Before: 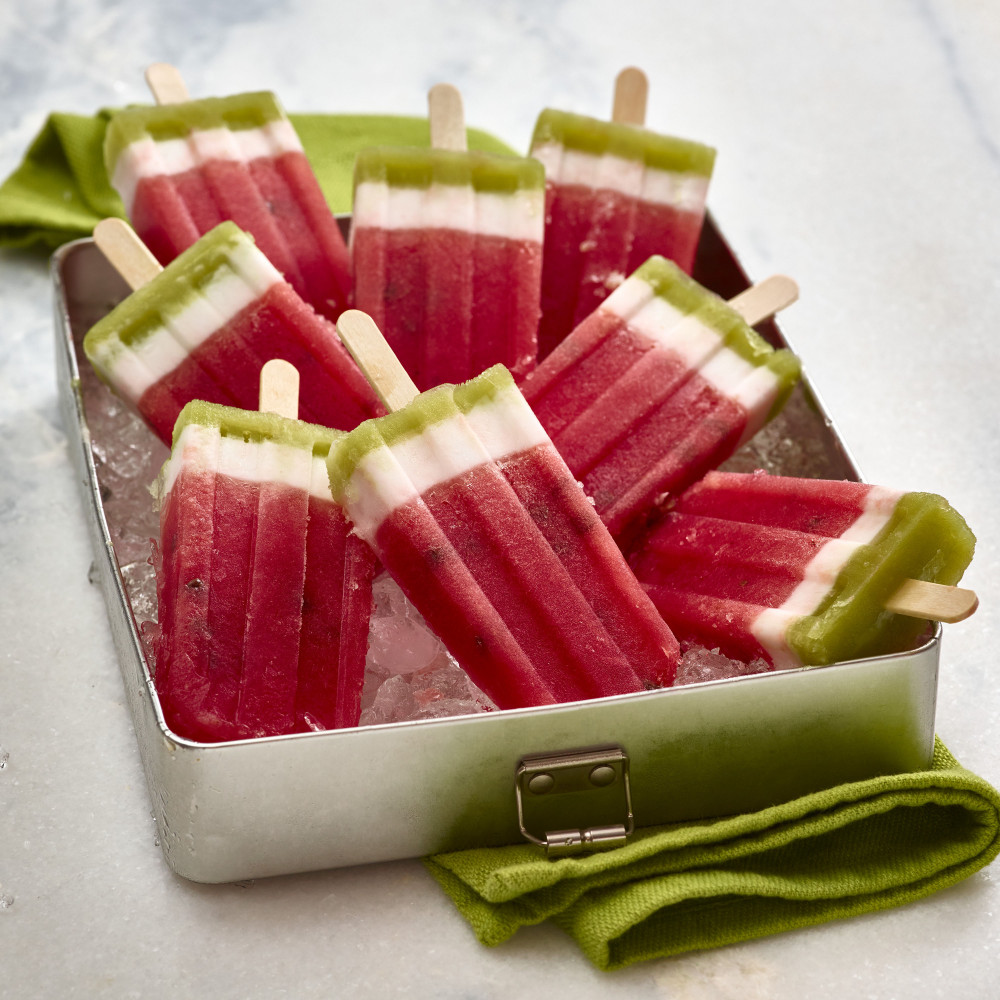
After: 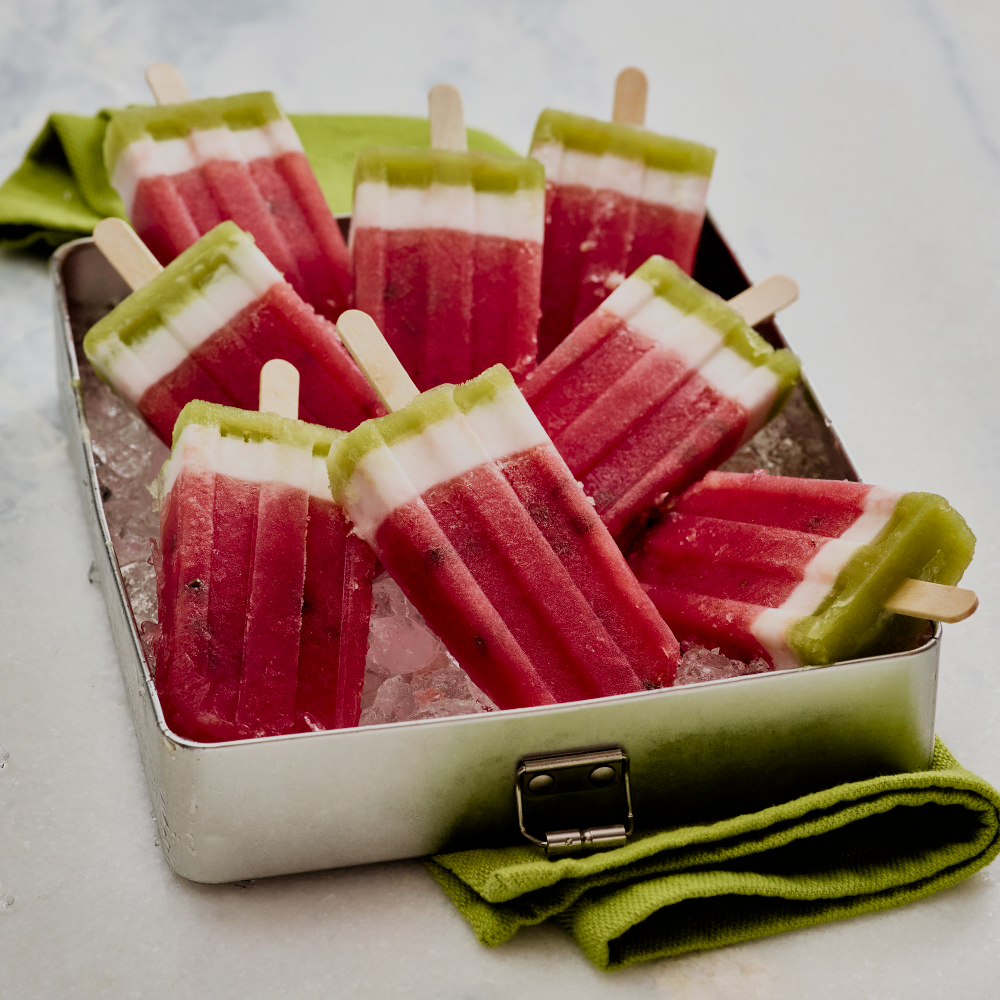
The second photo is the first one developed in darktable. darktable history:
exposure: black level correction 0.005, exposure 0.001 EV, compensate highlight preservation false
filmic rgb: black relative exposure -4.14 EV, white relative exposure 5.1 EV, hardness 2.11, contrast 1.165
